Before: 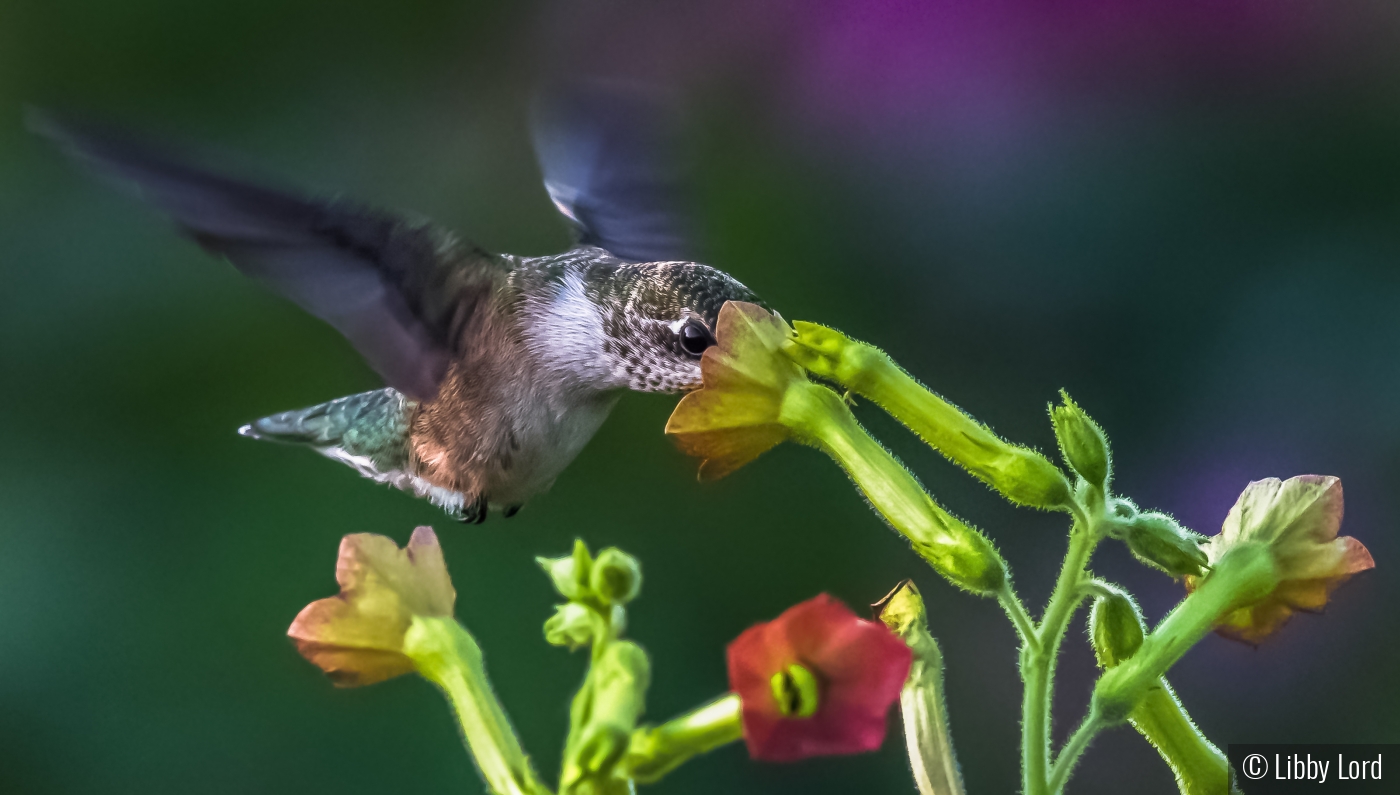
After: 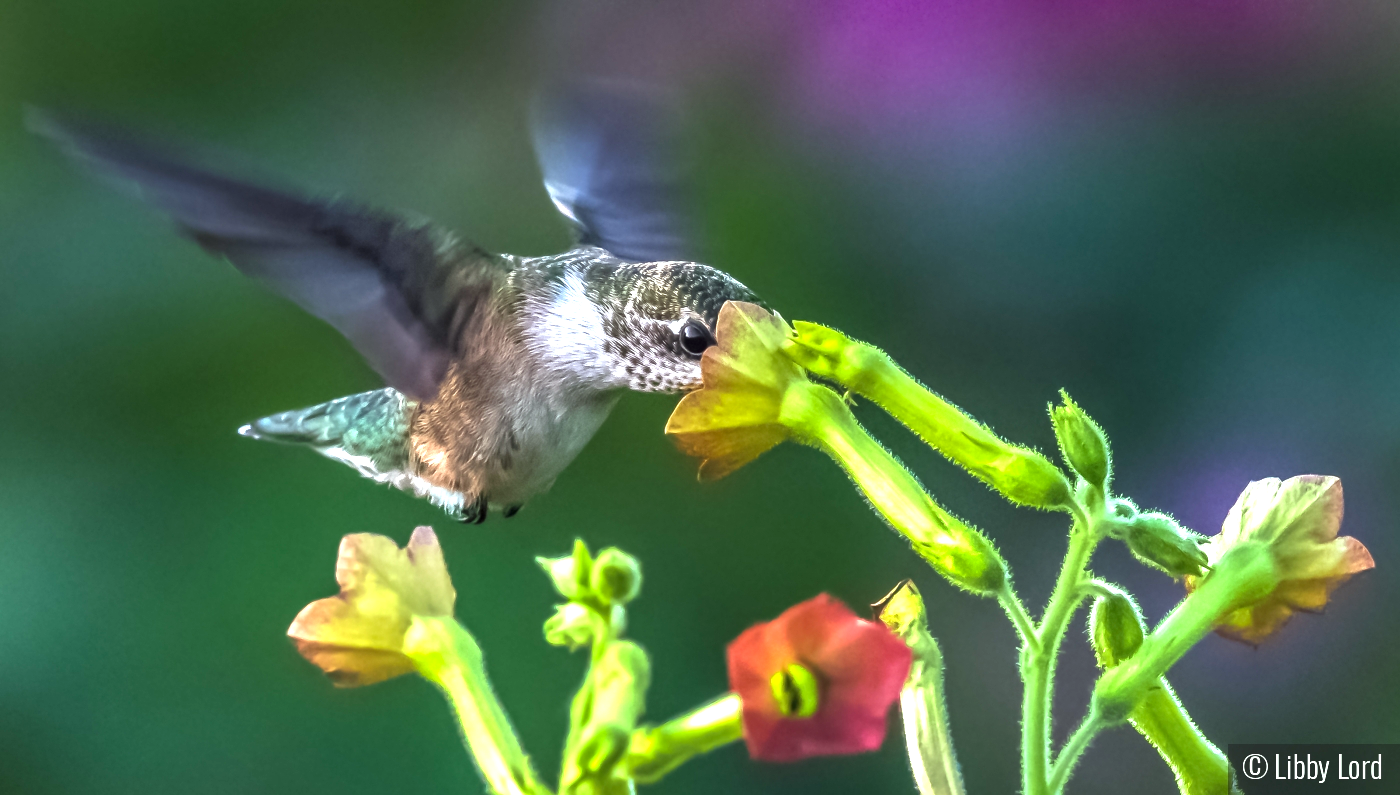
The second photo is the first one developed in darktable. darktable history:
color correction: highlights a* -8, highlights b* 3.1
exposure: black level correction 0, exposure 1.1 EV, compensate exposure bias true, compensate highlight preservation false
